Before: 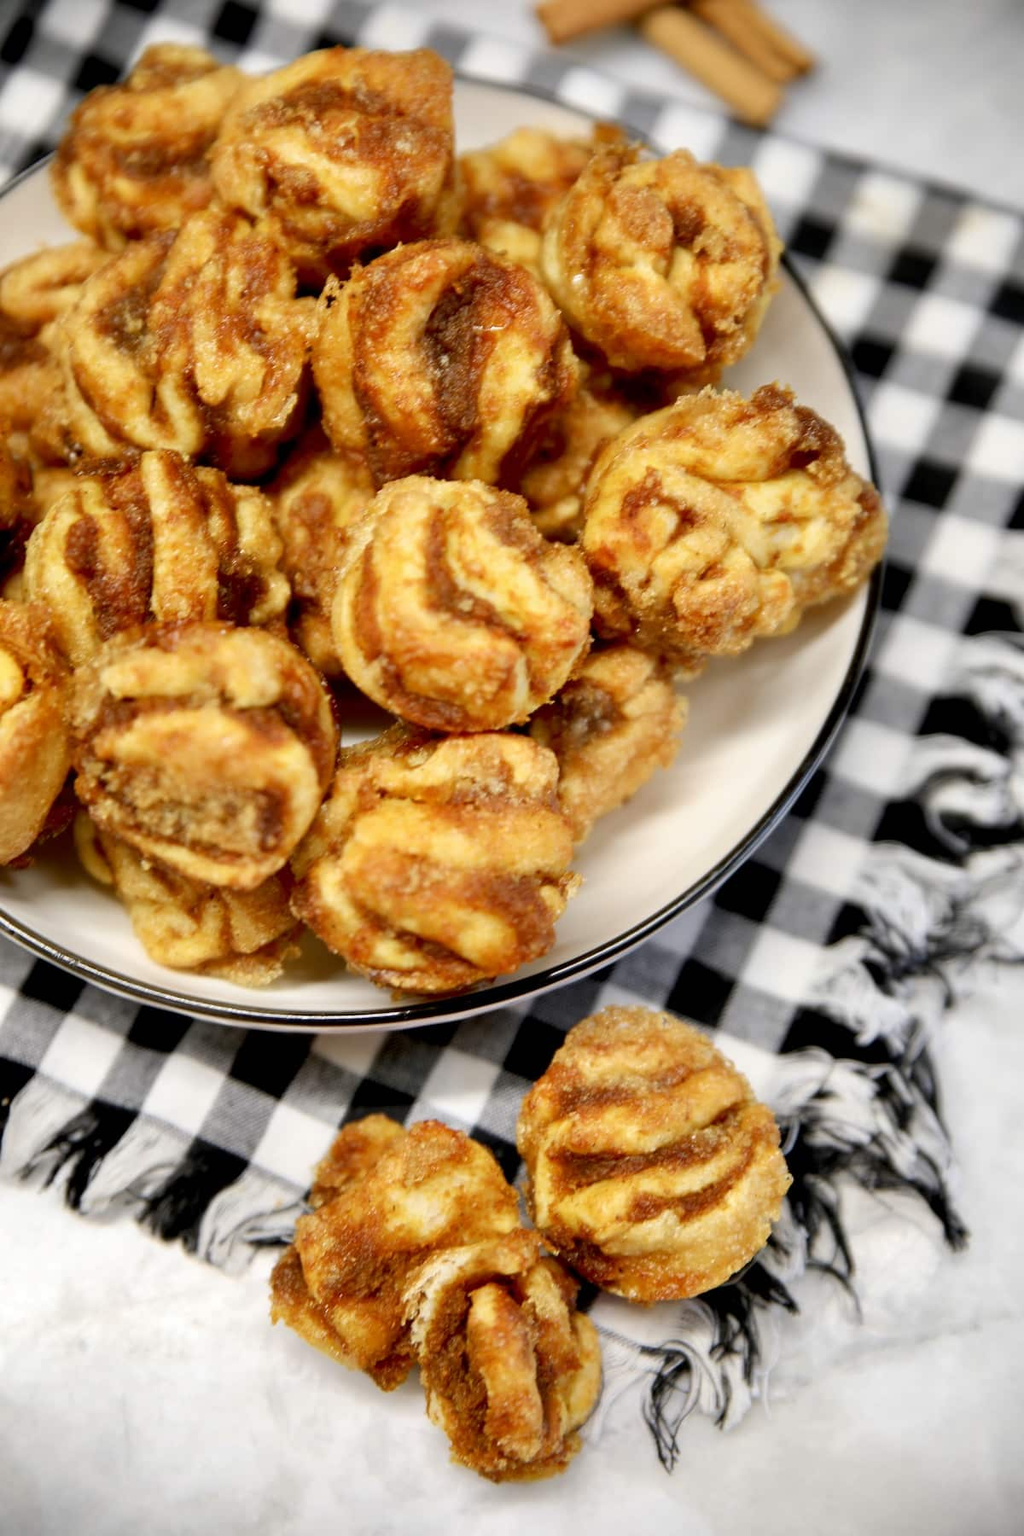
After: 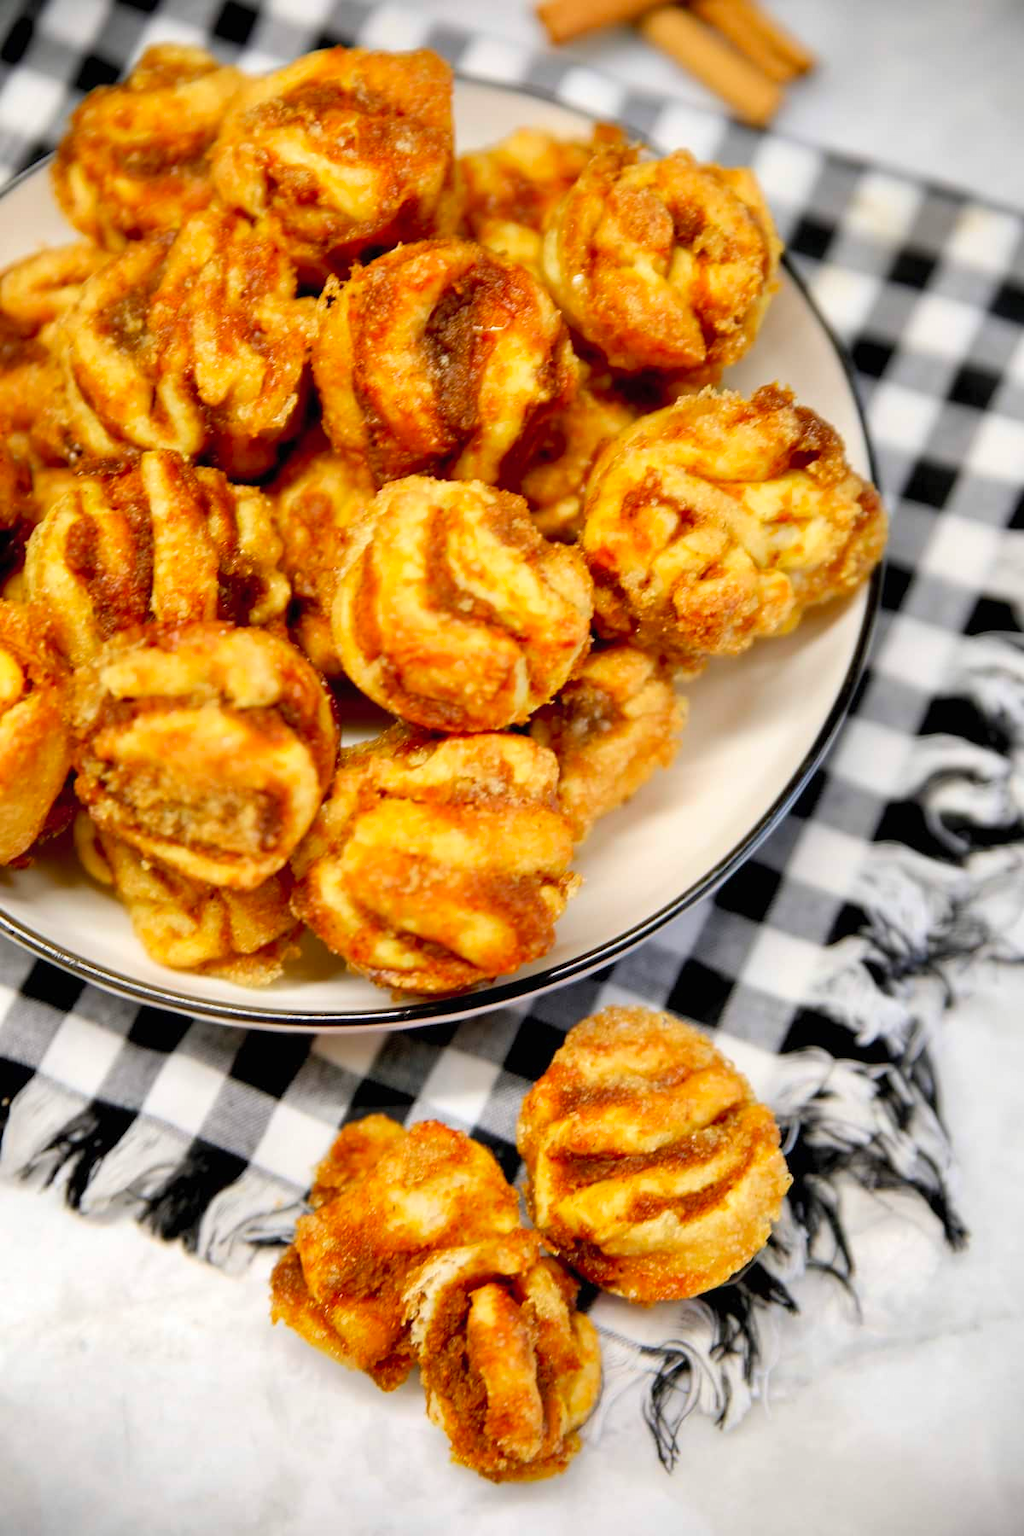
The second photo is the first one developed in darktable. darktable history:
contrast brightness saturation: brightness 0.085, saturation 0.195
